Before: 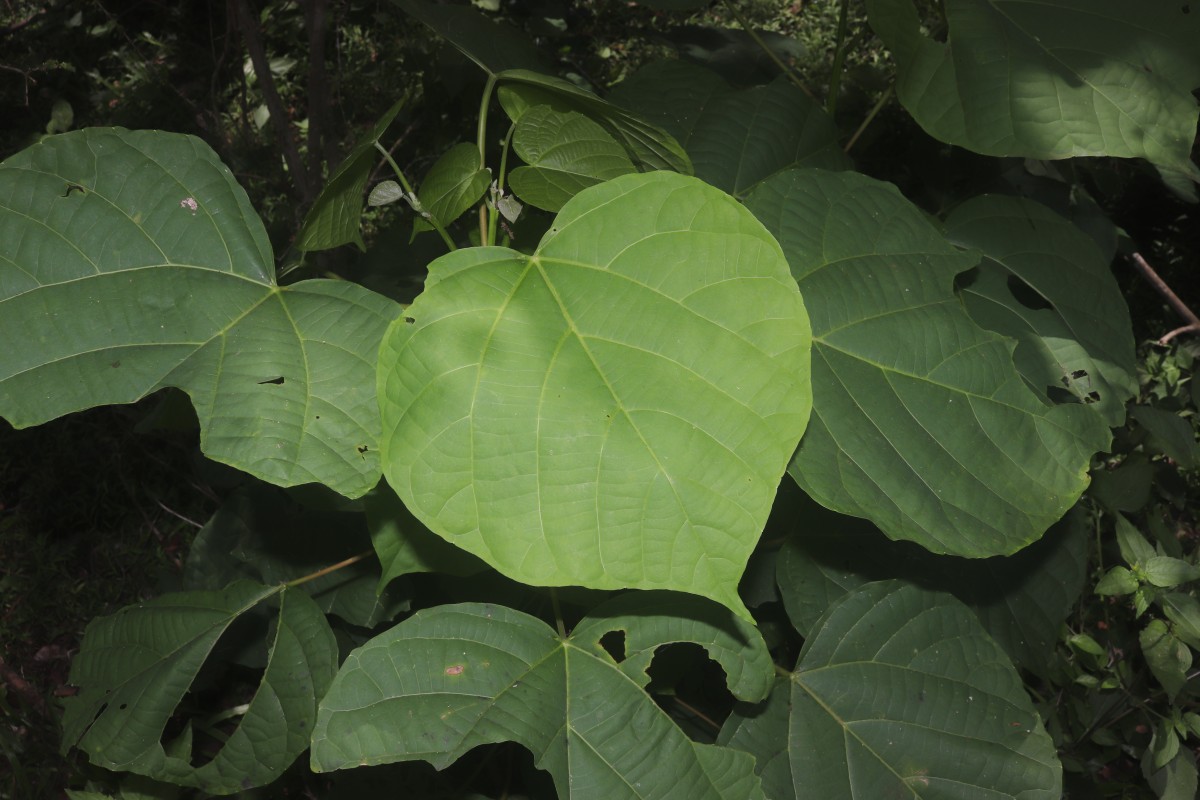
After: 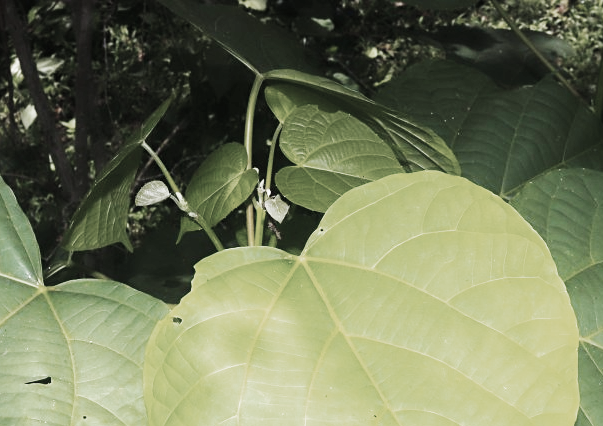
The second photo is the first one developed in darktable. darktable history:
color balance rgb: shadows lift › chroma 1.021%, shadows lift › hue 217.24°, perceptual saturation grading › global saturation 29.696%, global vibrance 34.614%
exposure: exposure 0.516 EV, compensate exposure bias true, compensate highlight preservation false
base curve: curves: ch0 [(0, 0) (0.007, 0.004) (0.027, 0.03) (0.046, 0.07) (0.207, 0.54) (0.442, 0.872) (0.673, 0.972) (1, 1)], preserve colors none
crop: left 19.449%, right 30.269%, bottom 46.743%
sharpen: amount 0.2
color zones: curves: ch0 [(0, 0.613) (0.01, 0.613) (0.245, 0.448) (0.498, 0.529) (0.642, 0.665) (0.879, 0.777) (0.99, 0.613)]; ch1 [(0, 0.272) (0.219, 0.127) (0.724, 0.346)]
